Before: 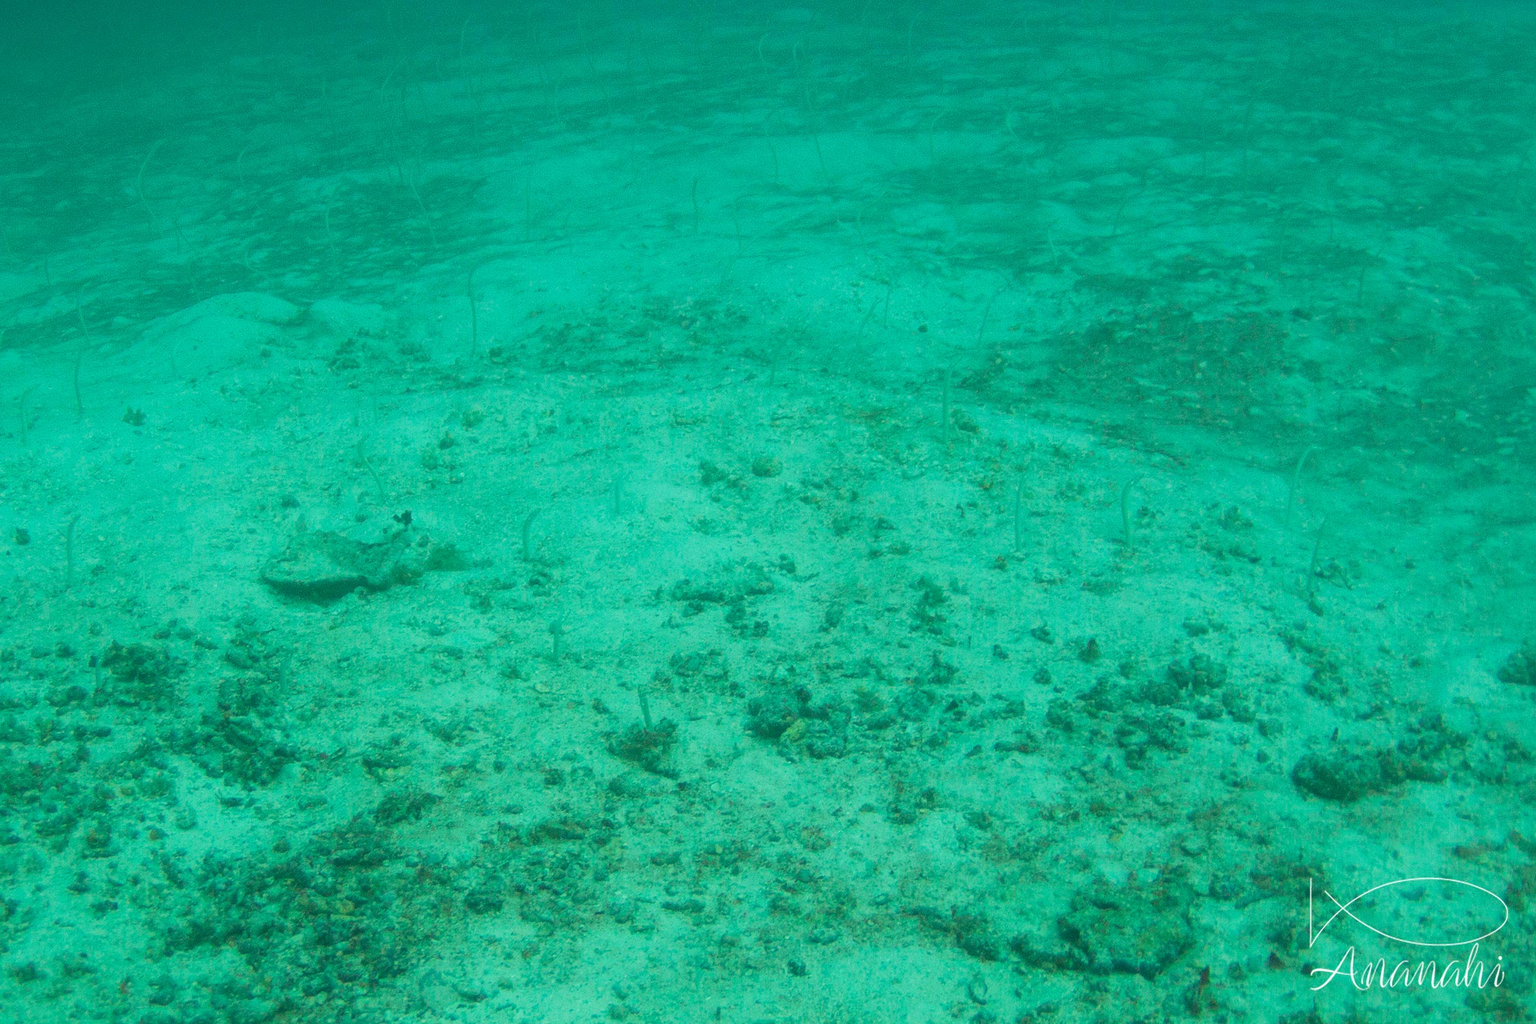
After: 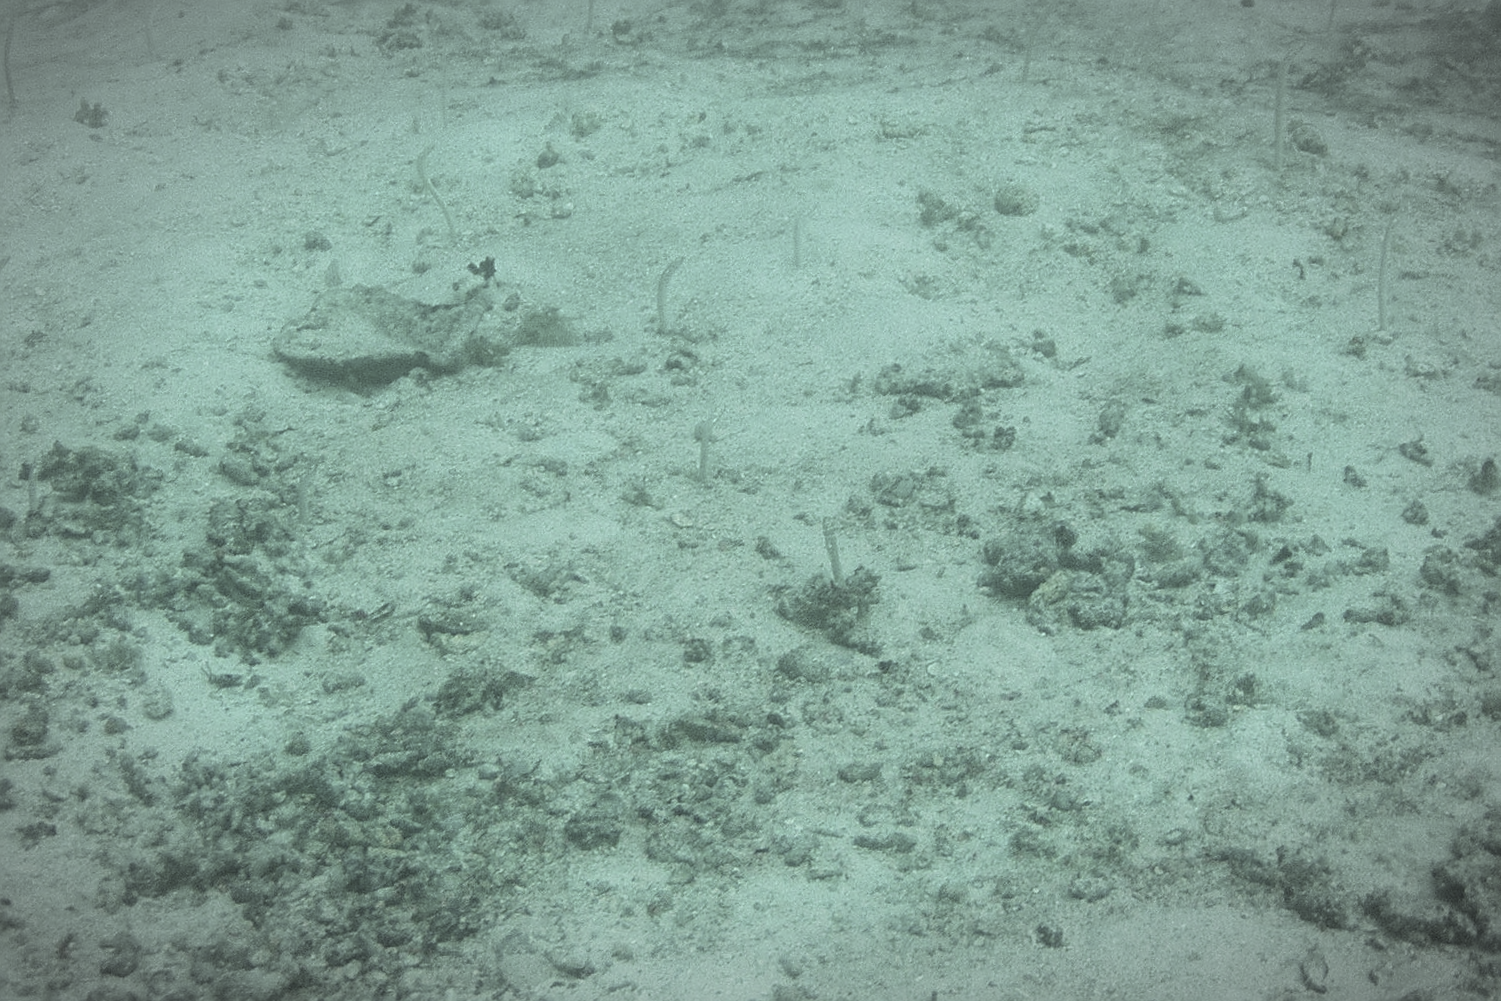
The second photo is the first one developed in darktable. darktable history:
white balance: red 0.98, blue 1.034
crop and rotate: angle -0.82°, left 3.85%, top 31.828%, right 27.992%
vignetting: automatic ratio true
color correction: saturation 1.1
exposure: black level correction -0.008, exposure 0.067 EV, compensate highlight preservation false
color zones: curves: ch1 [(0, 0.638) (0.193, 0.442) (0.286, 0.15) (0.429, 0.14) (0.571, 0.142) (0.714, 0.154) (0.857, 0.175) (1, 0.638)]
sharpen: on, module defaults
